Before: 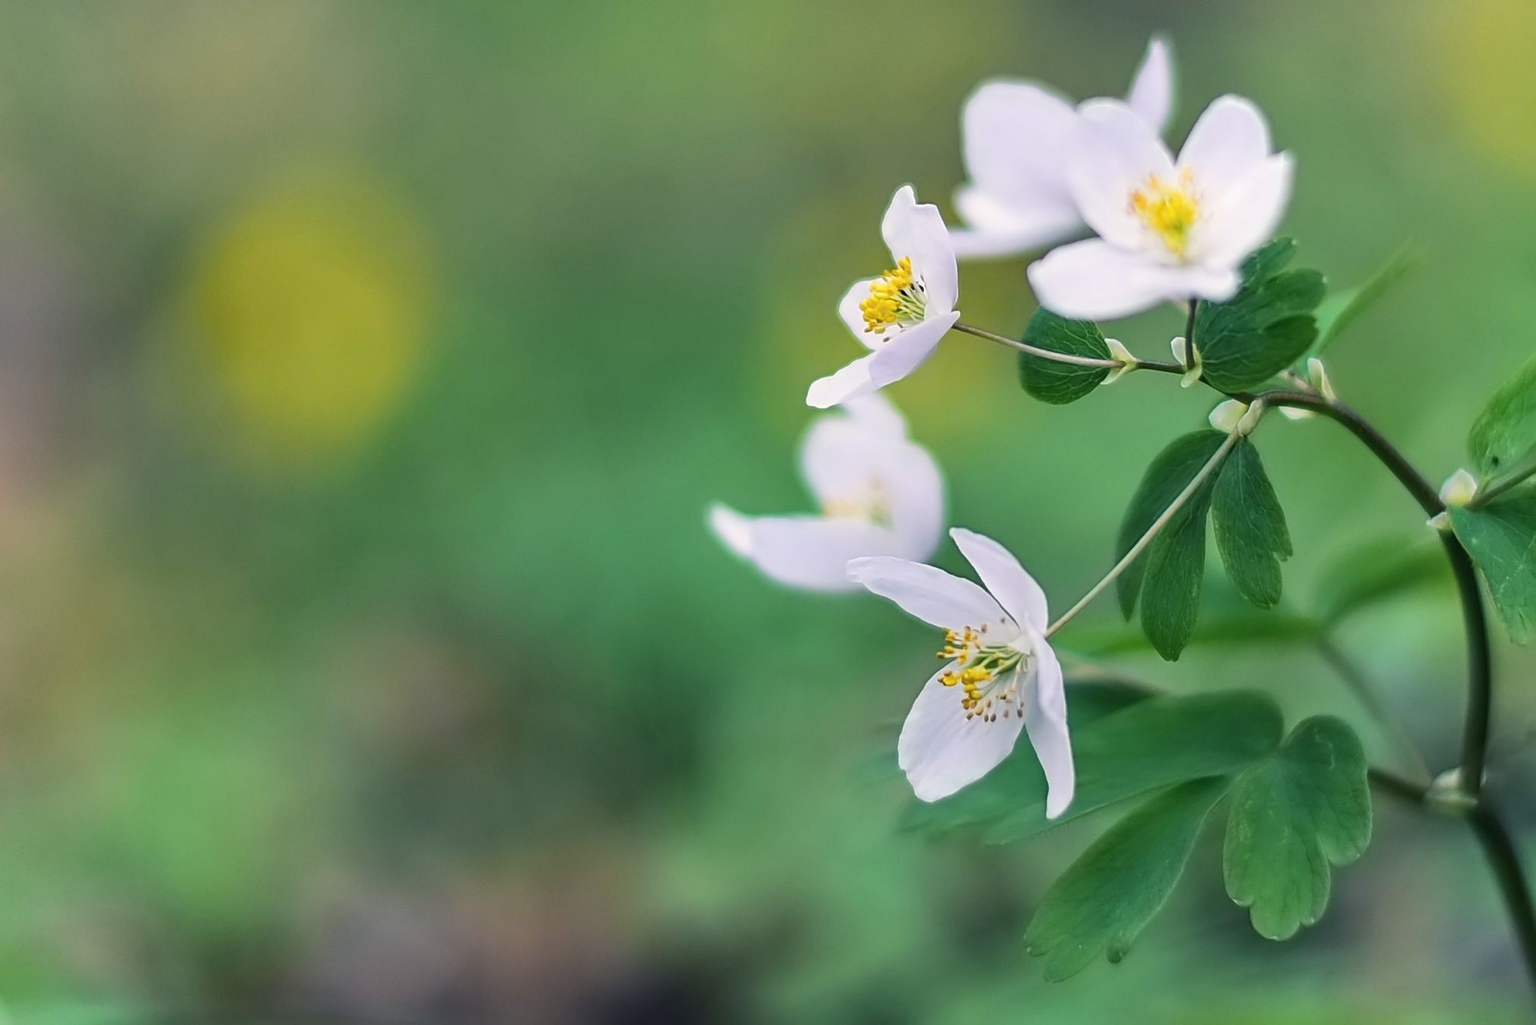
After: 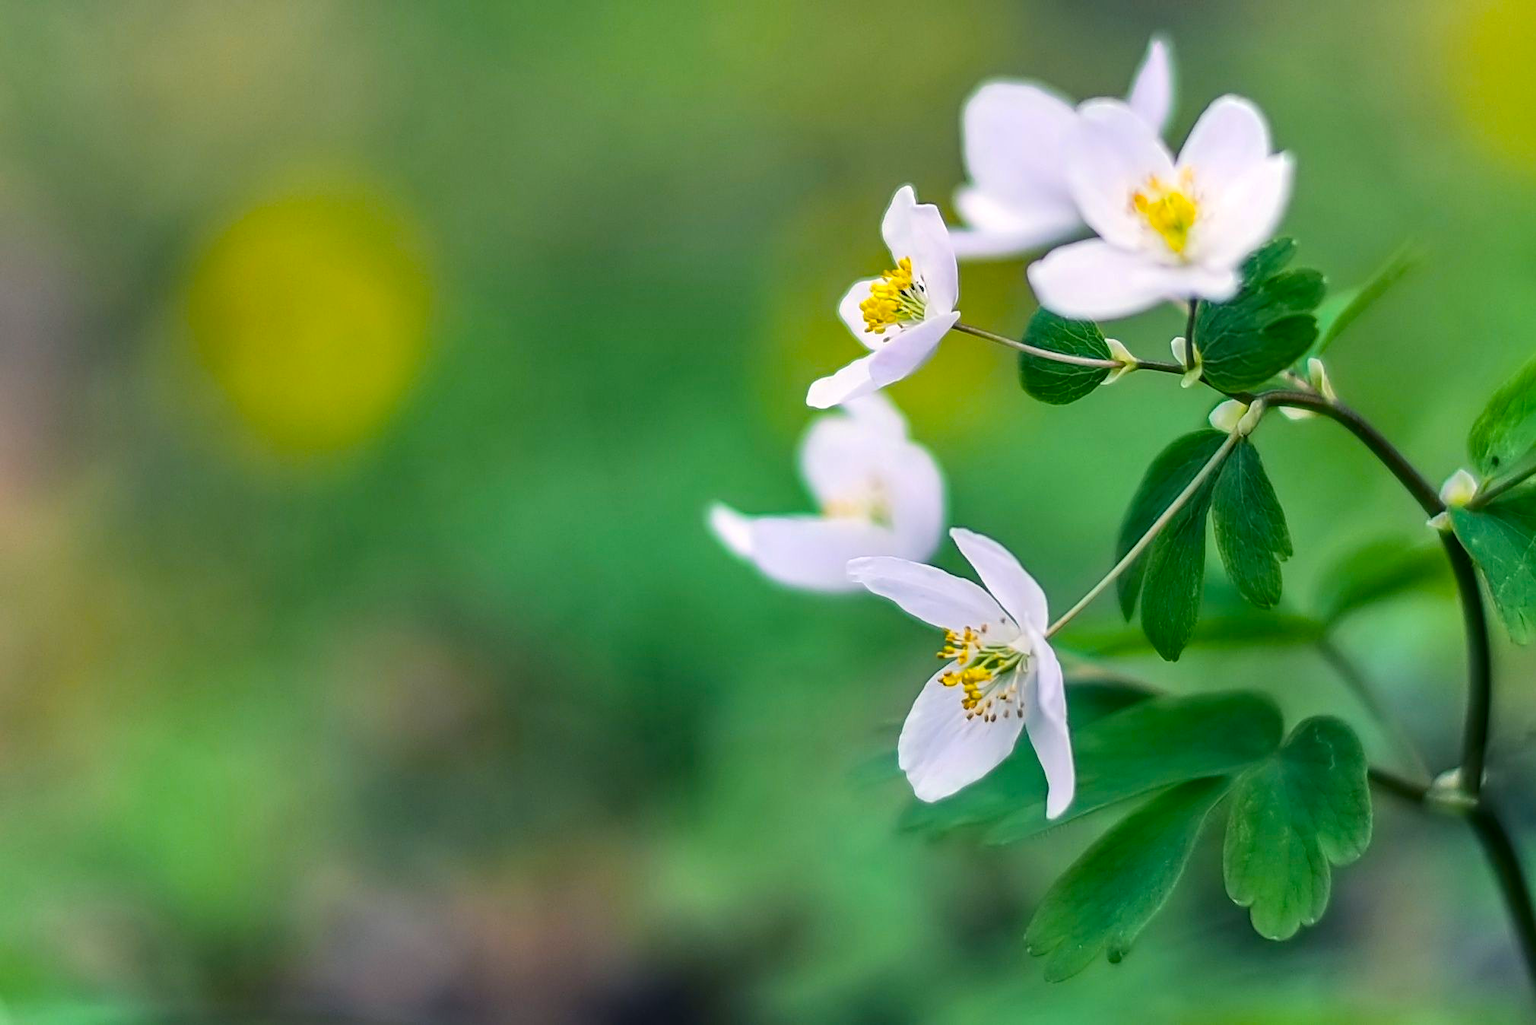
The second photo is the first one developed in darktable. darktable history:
color balance rgb: perceptual saturation grading › global saturation 30%, global vibrance 20%
local contrast: on, module defaults
